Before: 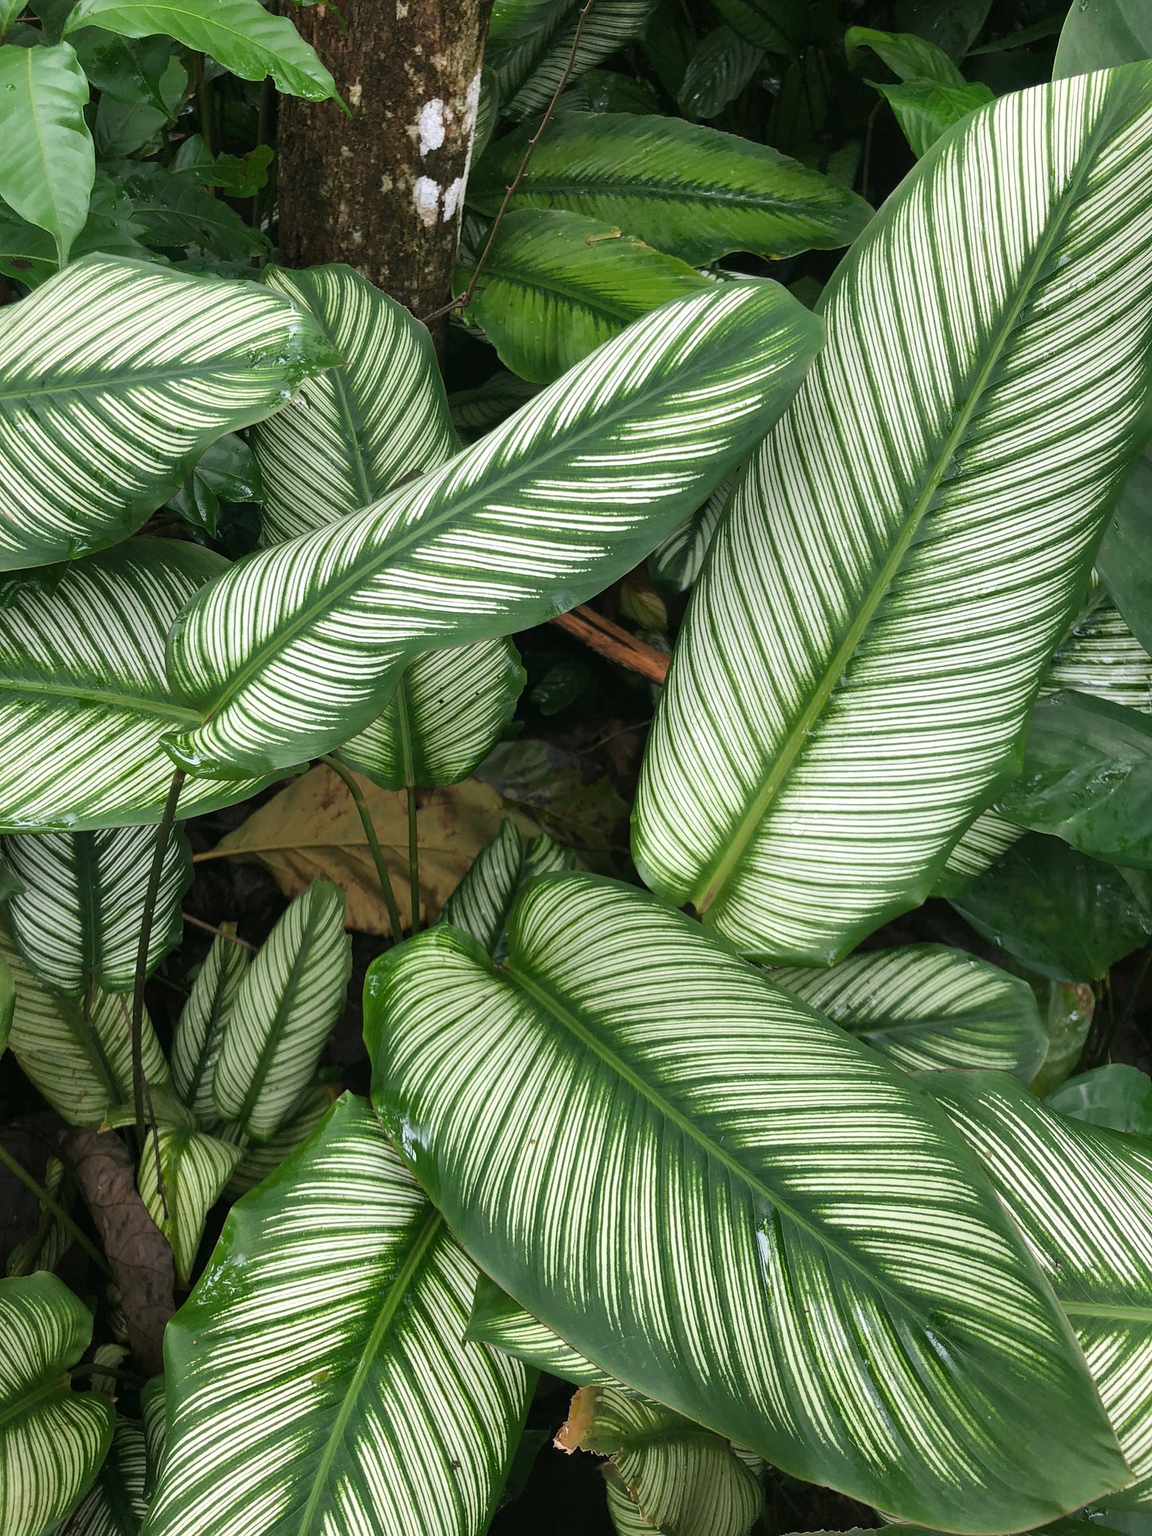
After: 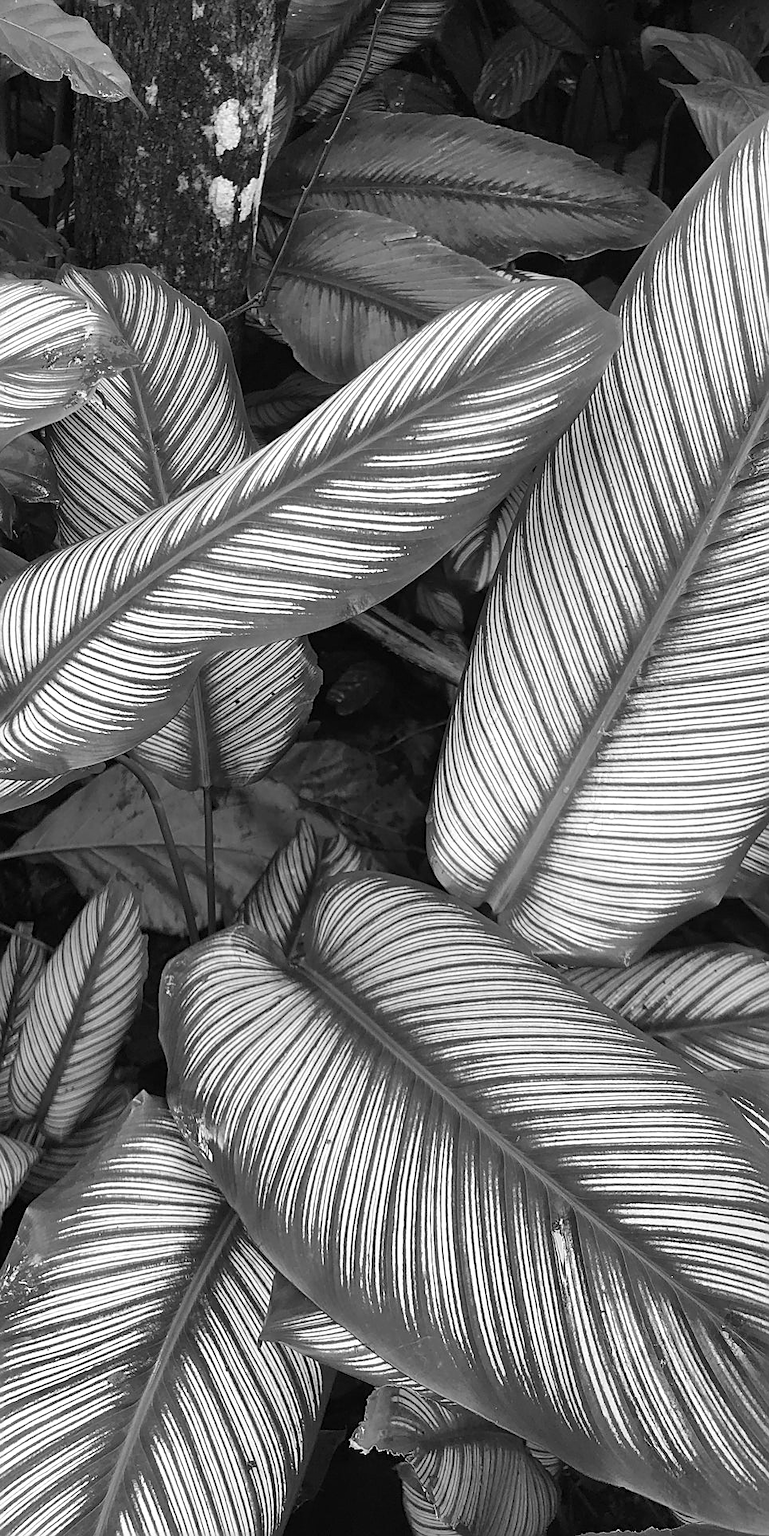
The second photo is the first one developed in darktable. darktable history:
sharpen: on, module defaults
crop and rotate: left 17.732%, right 15.423%
monochrome: a 2.21, b -1.33, size 2.2
white balance: red 0.967, blue 1.049
